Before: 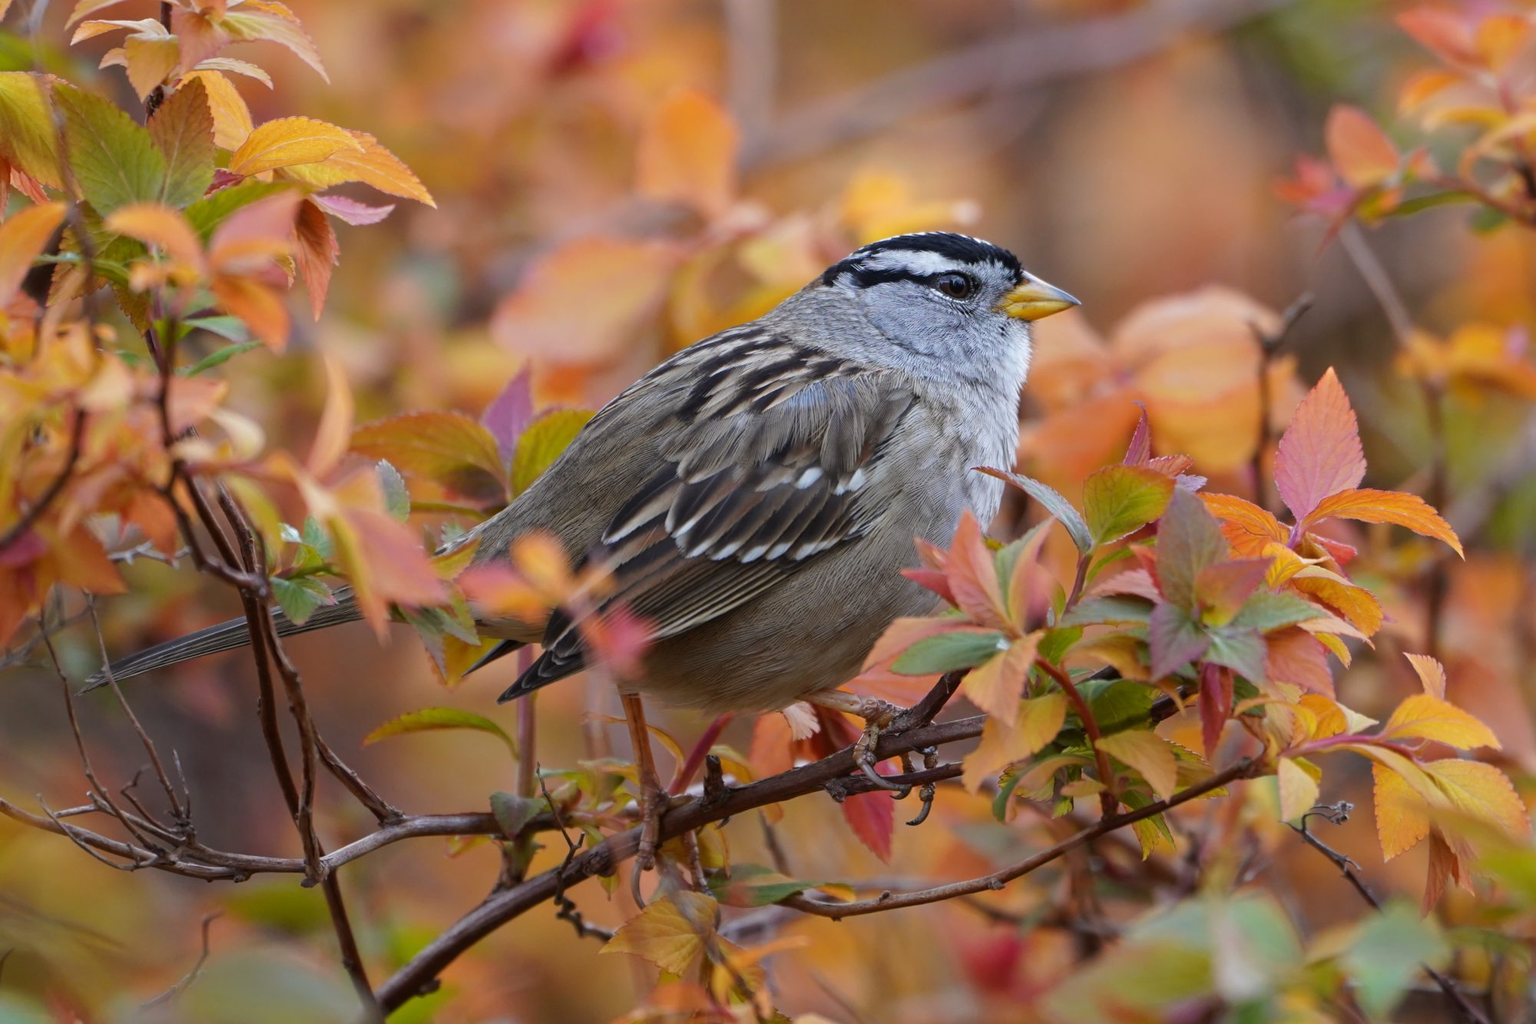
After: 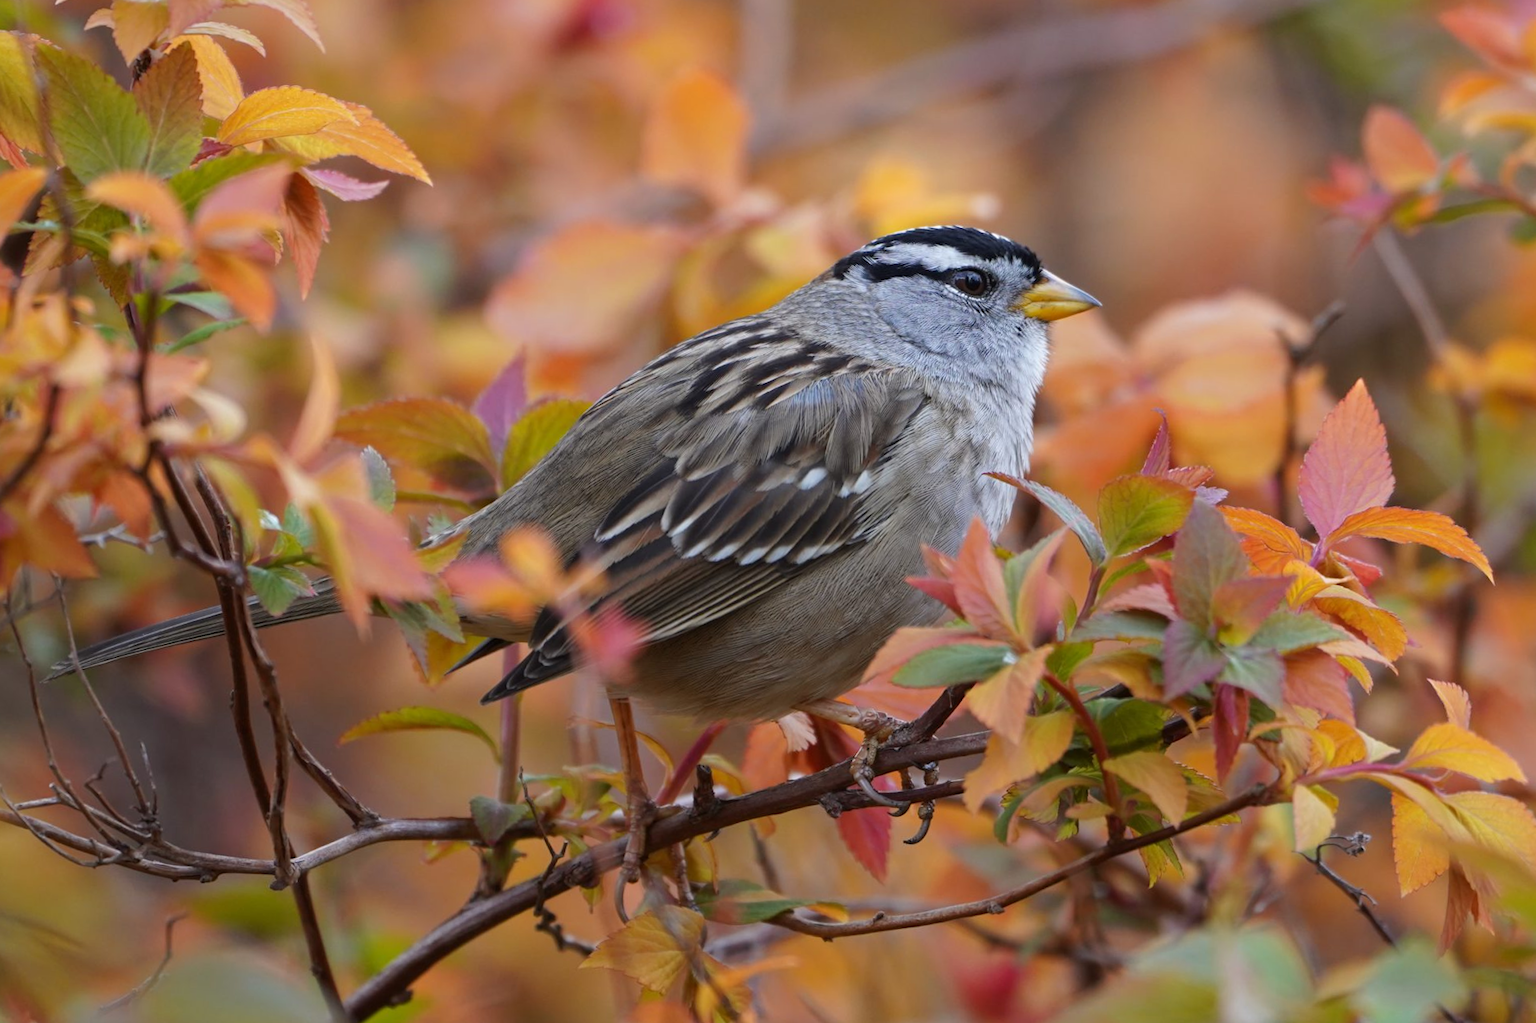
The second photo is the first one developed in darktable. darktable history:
white balance: emerald 1
crop and rotate: angle -1.69°
